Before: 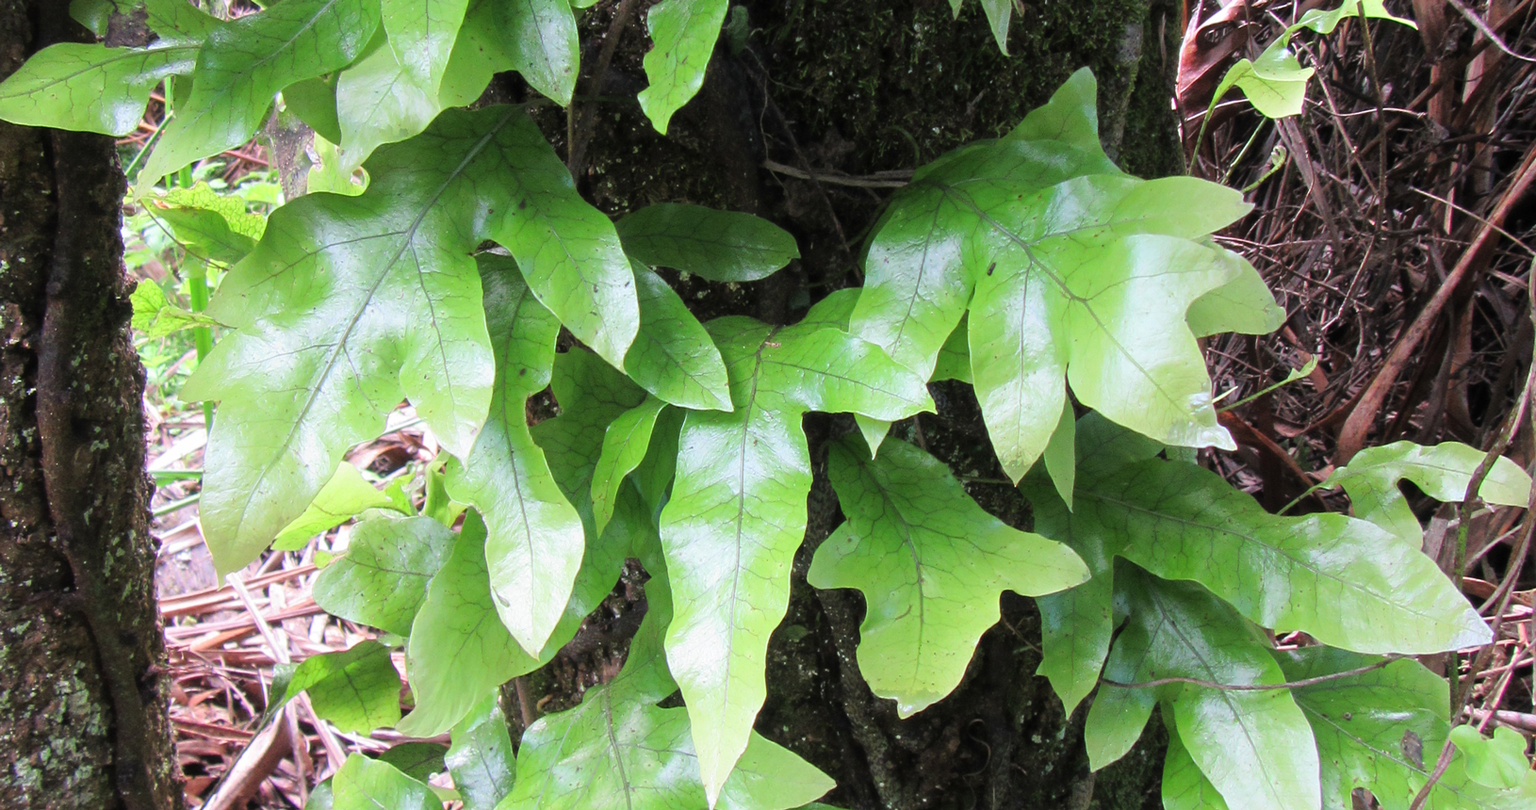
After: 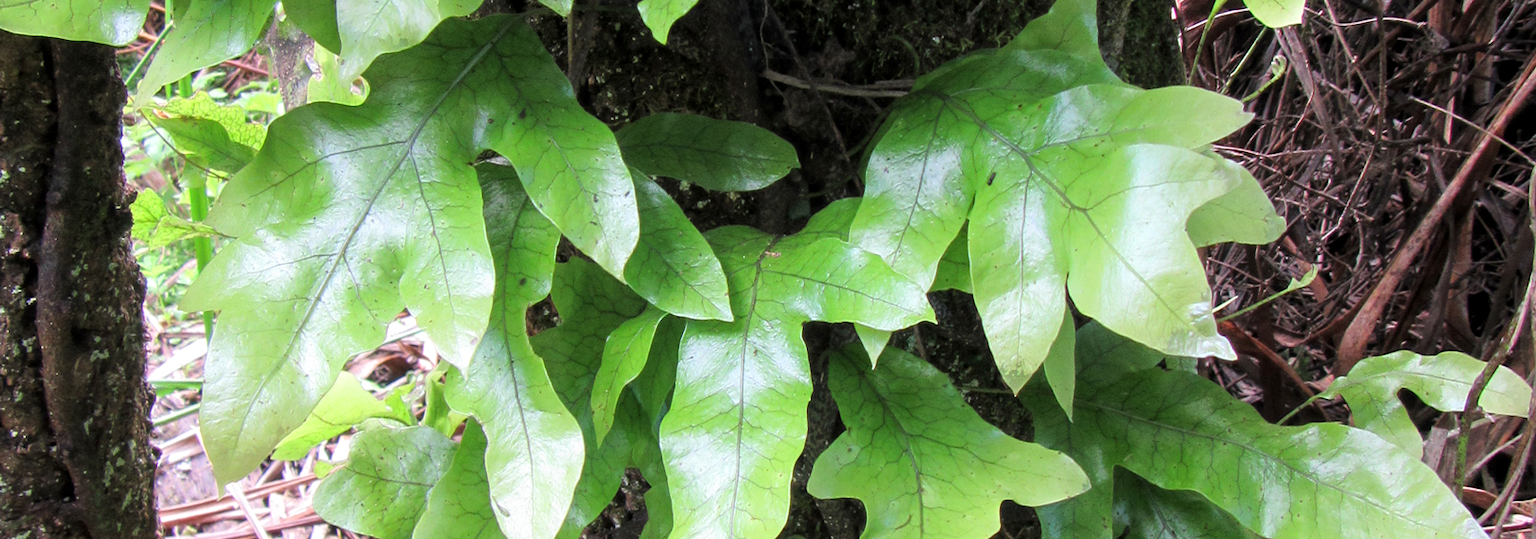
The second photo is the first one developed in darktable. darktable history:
local contrast: highlights 100%, shadows 100%, detail 131%, midtone range 0.2
crop: top 11.166%, bottom 22.168%
